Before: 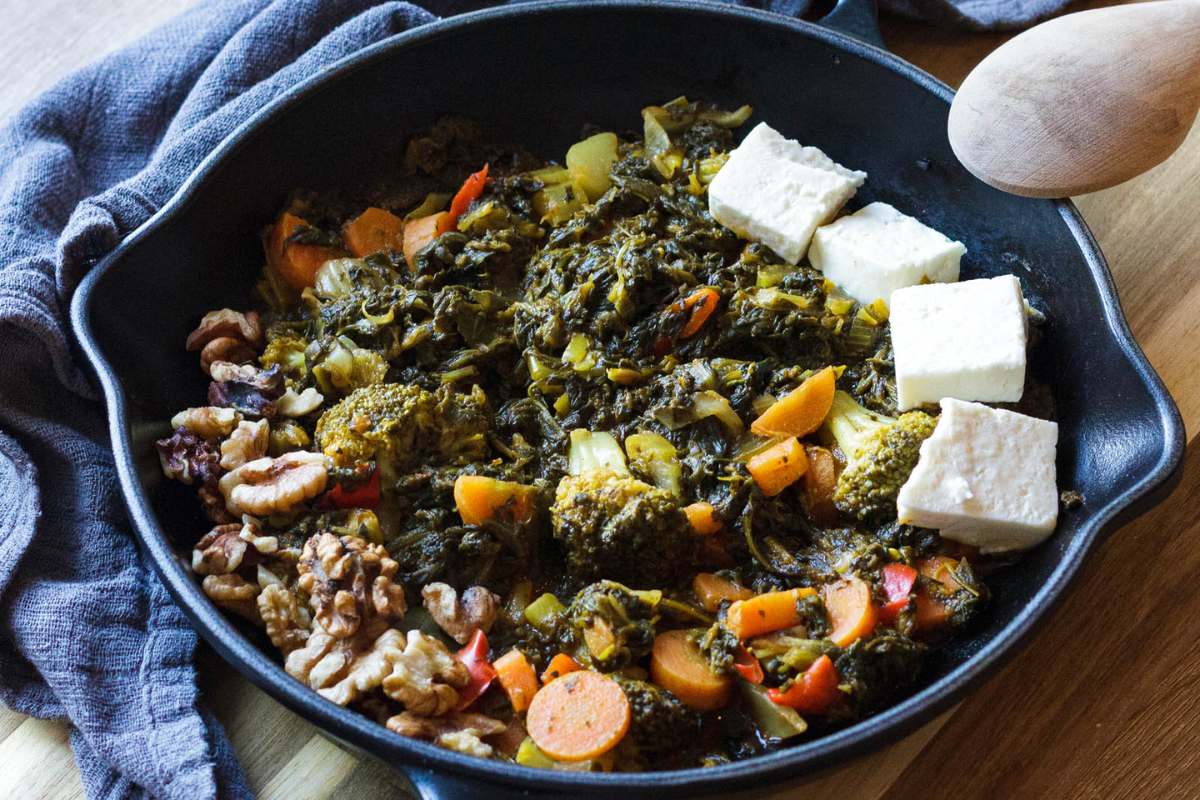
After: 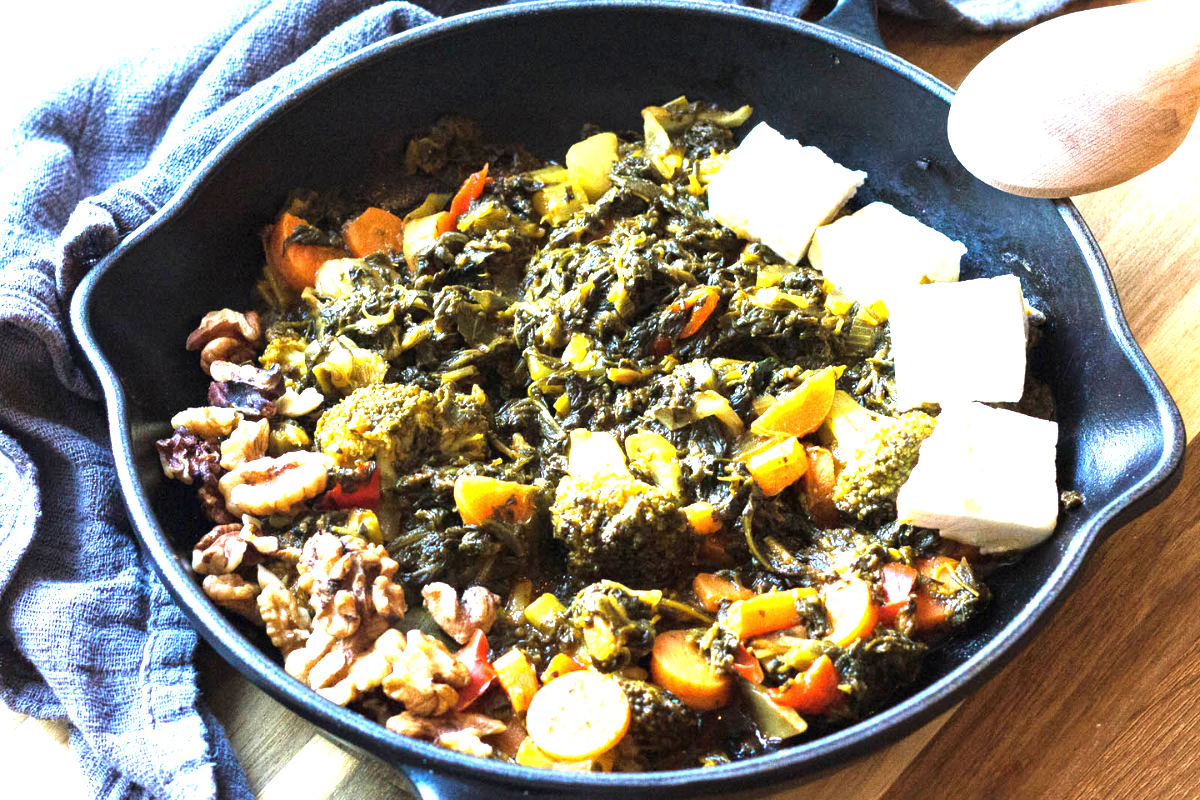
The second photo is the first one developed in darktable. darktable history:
exposure: black level correction 0, exposure 1.517 EV, compensate highlight preservation false
tone equalizer: -8 EV -0.391 EV, -7 EV -0.365 EV, -6 EV -0.326 EV, -5 EV -0.234 EV, -3 EV 0.243 EV, -2 EV 0.336 EV, -1 EV 0.391 EV, +0 EV 0.413 EV, luminance estimator HSV value / RGB max
